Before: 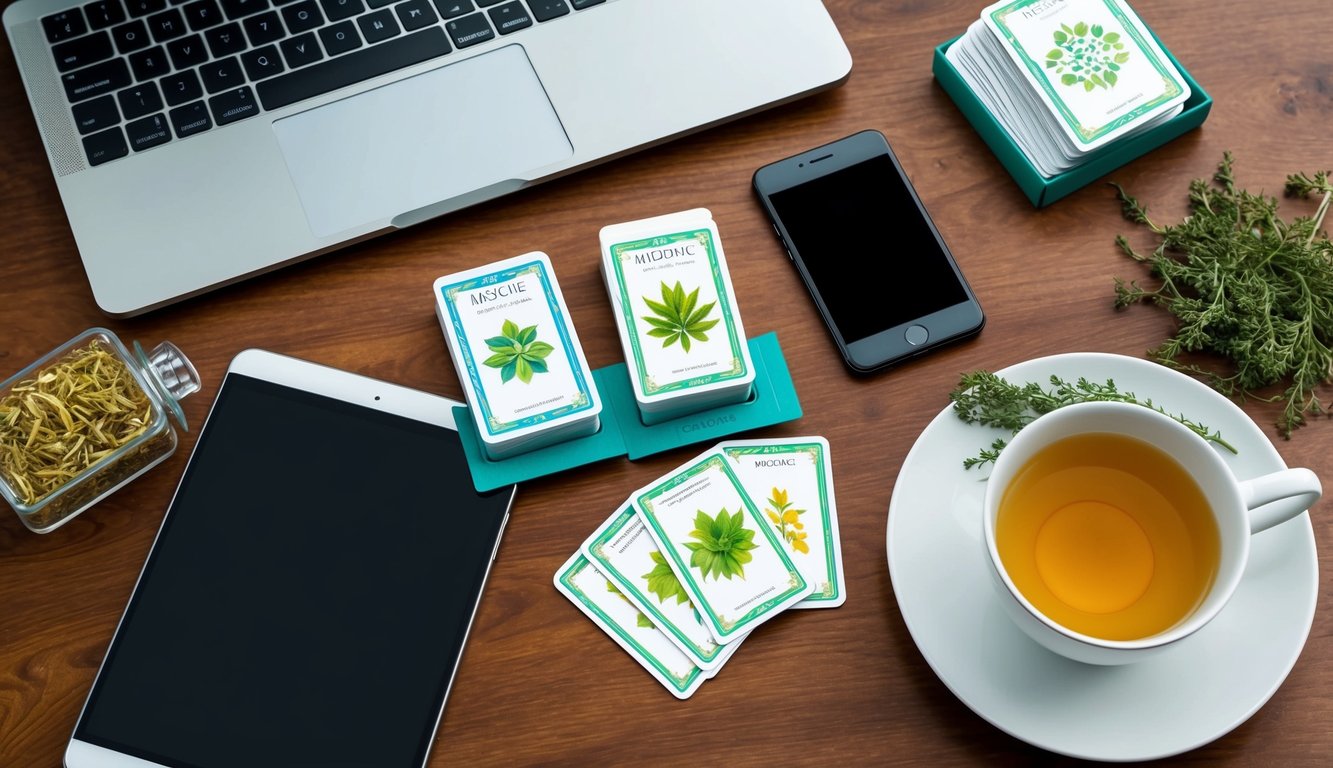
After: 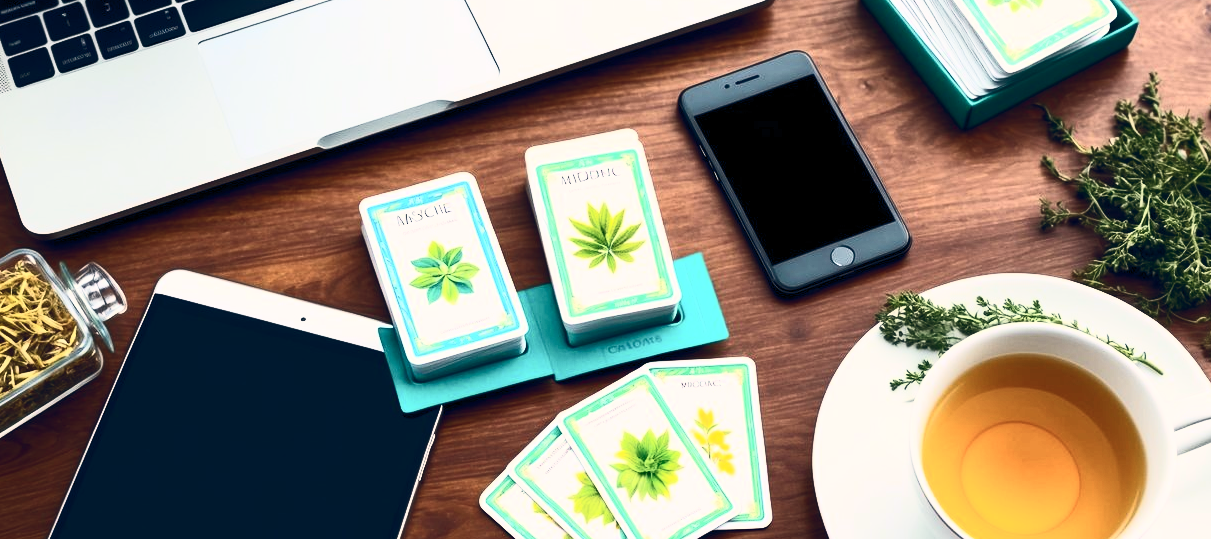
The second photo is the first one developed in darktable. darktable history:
contrast brightness saturation: contrast 0.62, brightness 0.34, saturation 0.14
white balance: red 1, blue 1
crop: left 5.596%, top 10.314%, right 3.534%, bottom 19.395%
color balance rgb: shadows lift › hue 87.51°, highlights gain › chroma 3.21%, highlights gain › hue 55.1°, global offset › chroma 0.15%, global offset › hue 253.66°, linear chroma grading › global chroma 0.5%
